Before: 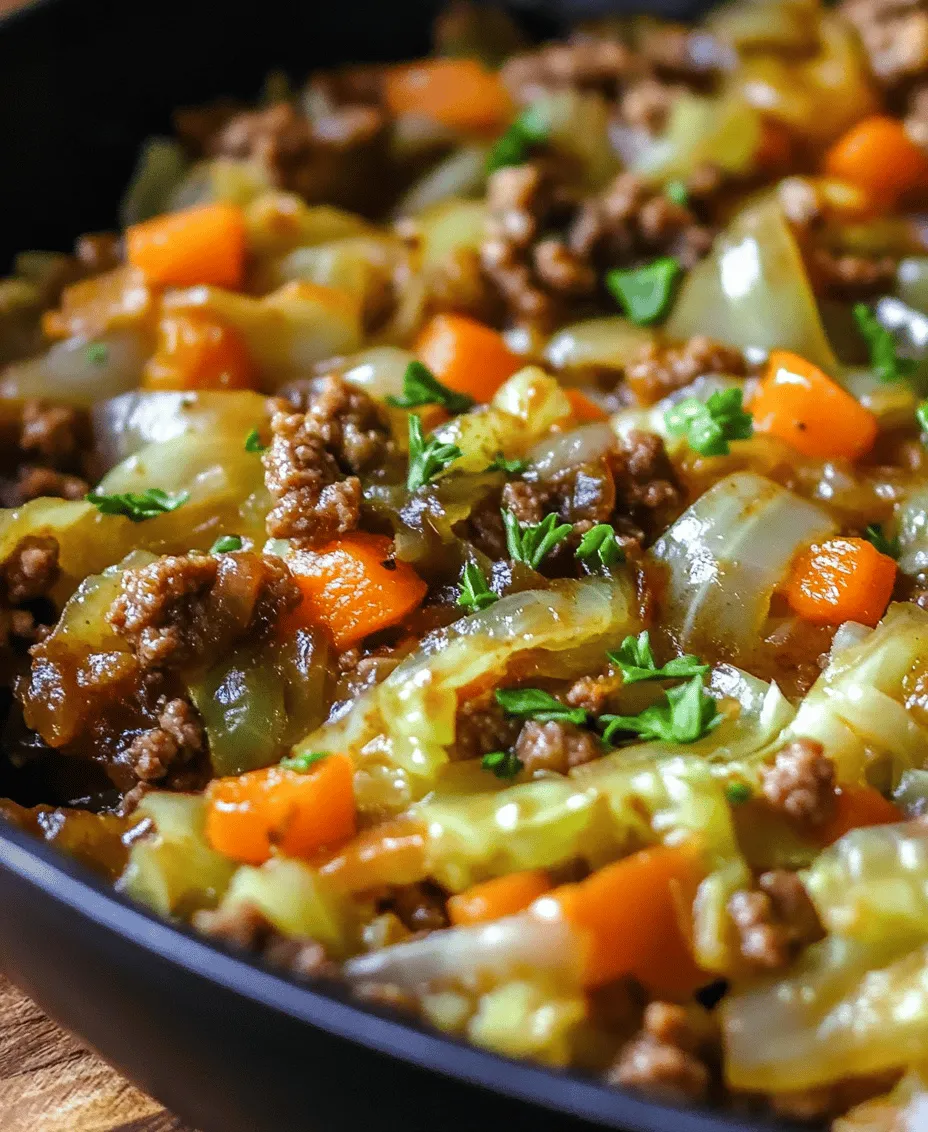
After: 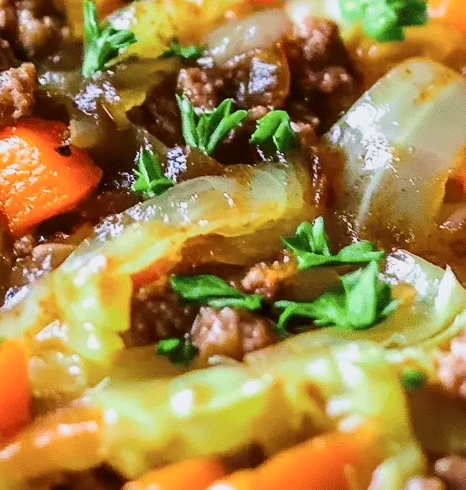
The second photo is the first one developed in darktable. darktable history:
crop: left 35.03%, top 36.625%, right 14.663%, bottom 20.057%
tone curve: curves: ch0 [(0, 0.006) (0.184, 0.172) (0.405, 0.46) (0.456, 0.528) (0.634, 0.728) (0.877, 0.89) (0.984, 0.935)]; ch1 [(0, 0) (0.443, 0.43) (0.492, 0.495) (0.566, 0.582) (0.595, 0.606) (0.608, 0.609) (0.65, 0.677) (1, 1)]; ch2 [(0, 0) (0.33, 0.301) (0.421, 0.443) (0.447, 0.489) (0.492, 0.495) (0.537, 0.583) (0.586, 0.591) (0.663, 0.686) (1, 1)], color space Lab, independent channels, preserve colors none
color calibration: illuminant as shot in camera, x 0.358, y 0.373, temperature 4628.91 K
